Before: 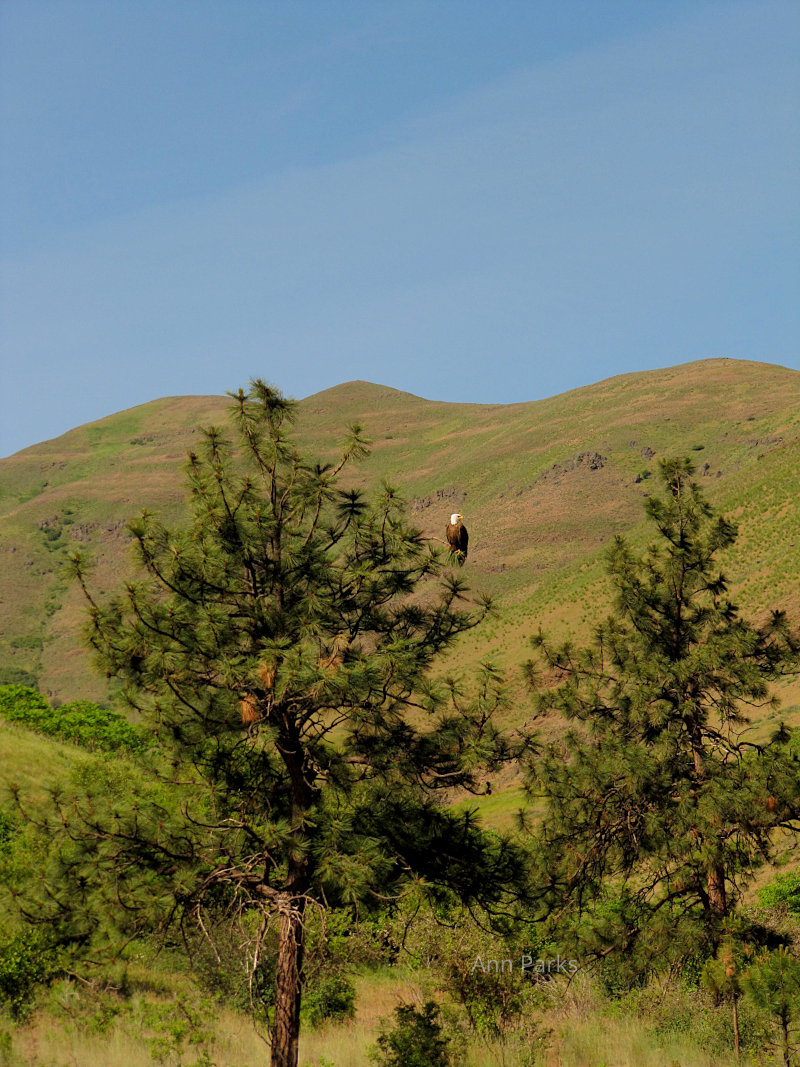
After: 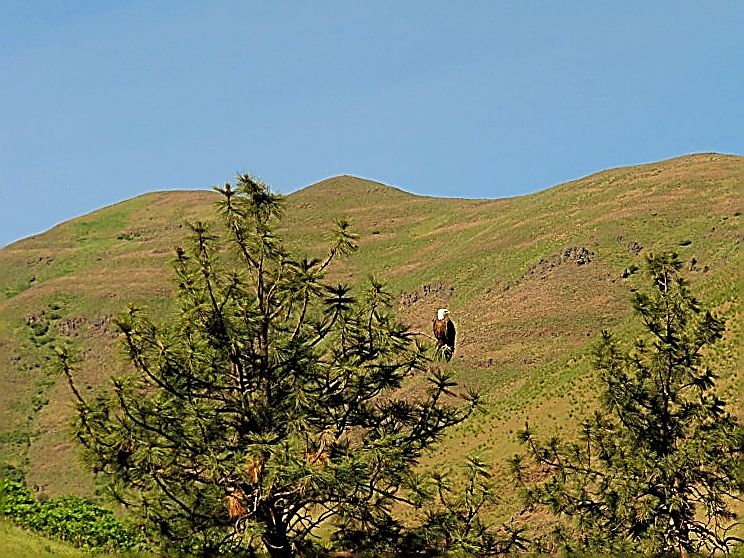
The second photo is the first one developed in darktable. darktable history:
crop: left 1.744%, top 19.225%, right 5.069%, bottom 28.357%
velvia: on, module defaults
exposure: exposure 0.131 EV, compensate highlight preservation false
sharpen: amount 1.861
